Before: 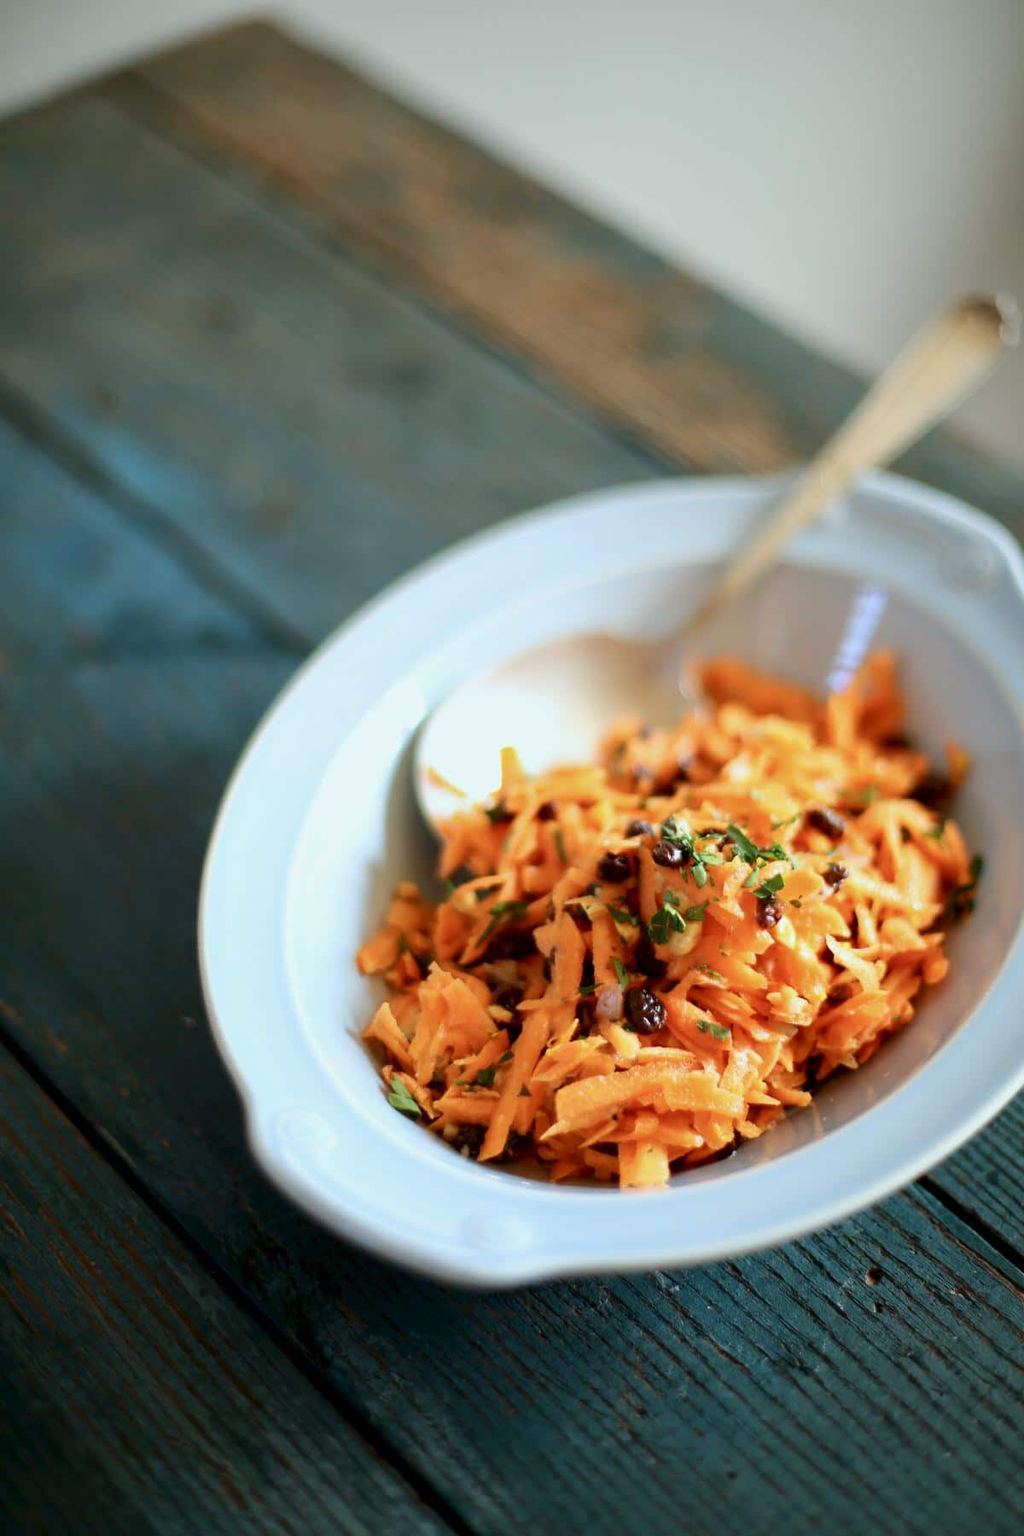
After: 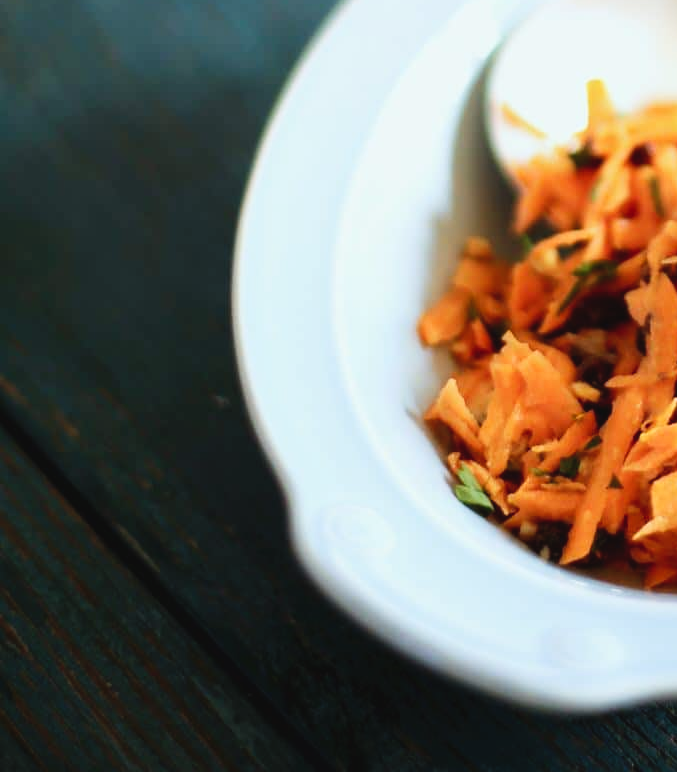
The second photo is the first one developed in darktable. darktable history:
tone curve: curves: ch0 [(0, 0.036) (0.119, 0.115) (0.461, 0.479) (0.715, 0.767) (0.817, 0.865) (1, 0.998)]; ch1 [(0, 0) (0.377, 0.416) (0.44, 0.461) (0.487, 0.49) (0.514, 0.525) (0.538, 0.561) (0.67, 0.713) (1, 1)]; ch2 [(0, 0) (0.38, 0.405) (0.463, 0.445) (0.492, 0.486) (0.529, 0.533) (0.578, 0.59) (0.653, 0.698) (1, 1)], preserve colors none
crop: top 44.264%, right 43.521%, bottom 12.816%
